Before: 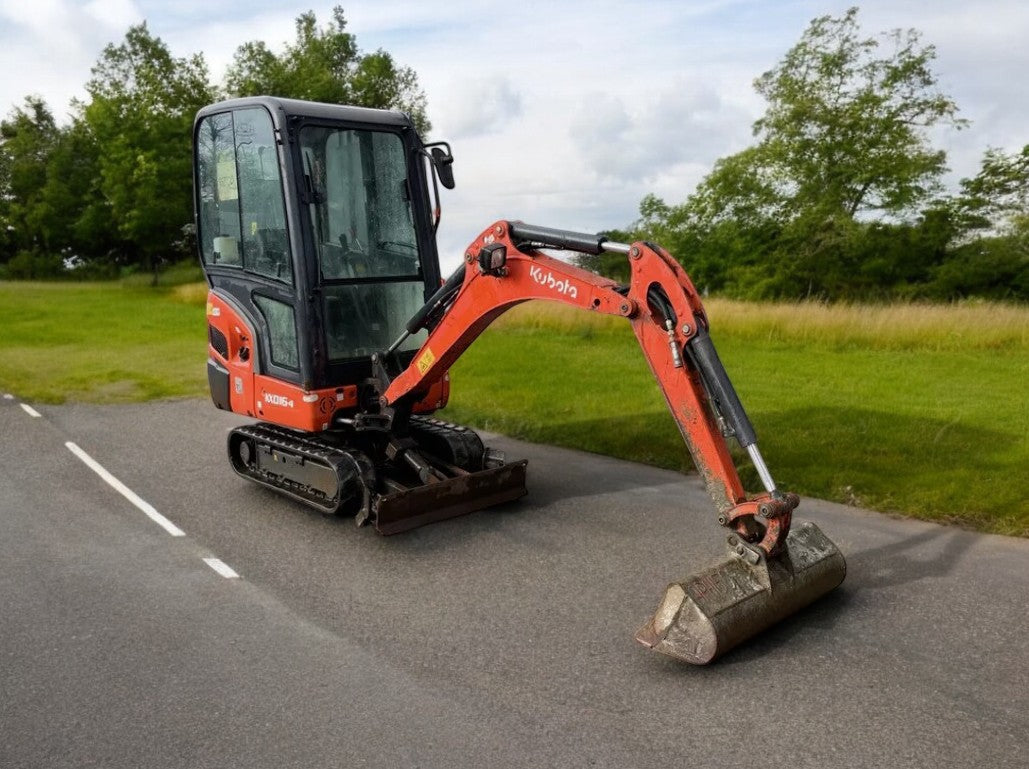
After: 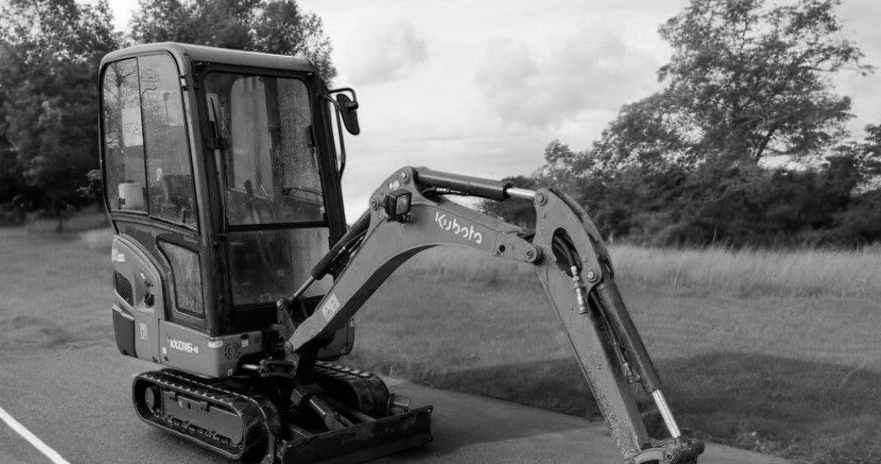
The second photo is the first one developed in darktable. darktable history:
crop and rotate: left 9.345%, top 7.22%, right 4.982%, bottom 32.331%
monochrome: a 16.01, b -2.65, highlights 0.52
